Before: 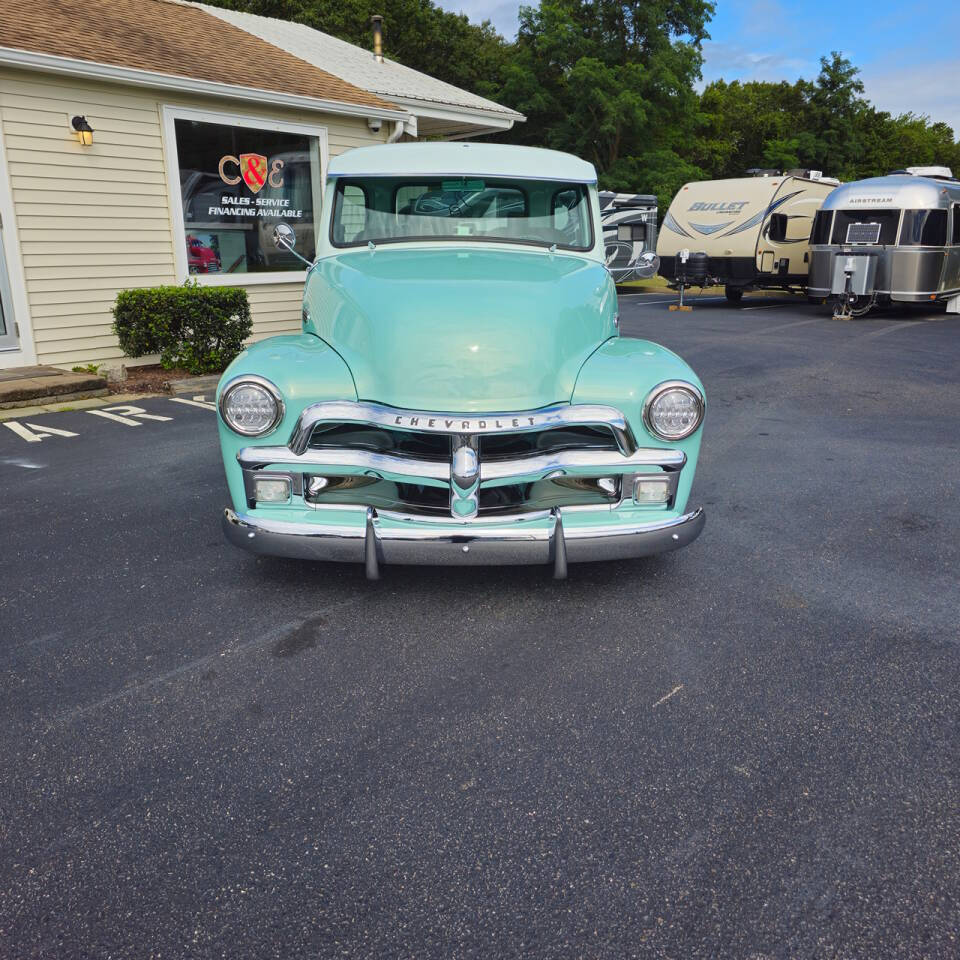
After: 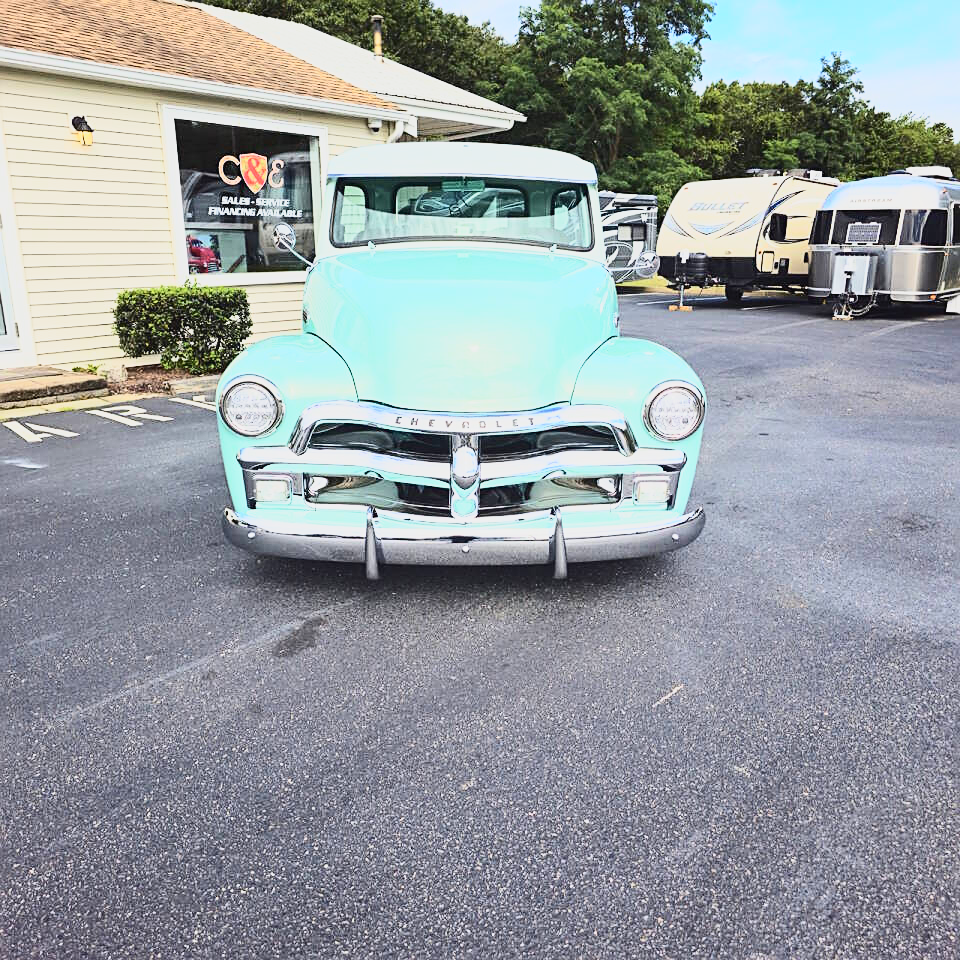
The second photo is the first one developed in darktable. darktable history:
base curve: curves: ch0 [(0, 0) (0.088, 0.125) (0.176, 0.251) (0.354, 0.501) (0.613, 0.749) (1, 0.877)], preserve colors none
tone curve: curves: ch0 [(0, 0.026) (0.146, 0.158) (0.272, 0.34) (0.434, 0.625) (0.676, 0.871) (0.994, 0.955)], color space Lab, independent channels, preserve colors none
sharpen: on, module defaults
